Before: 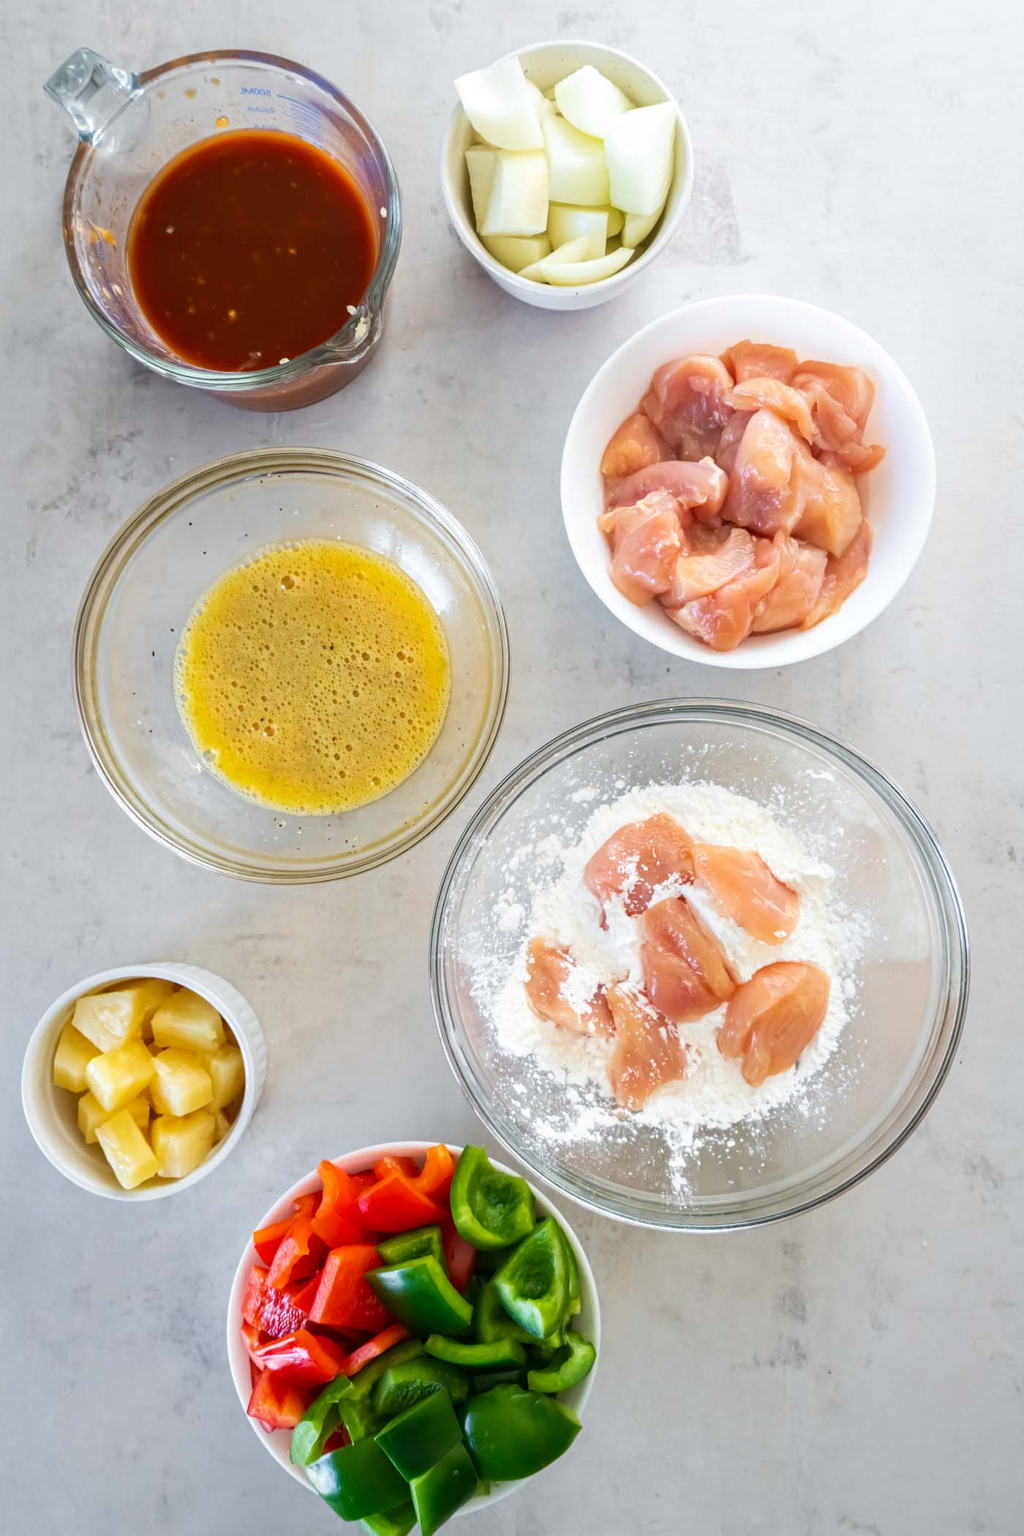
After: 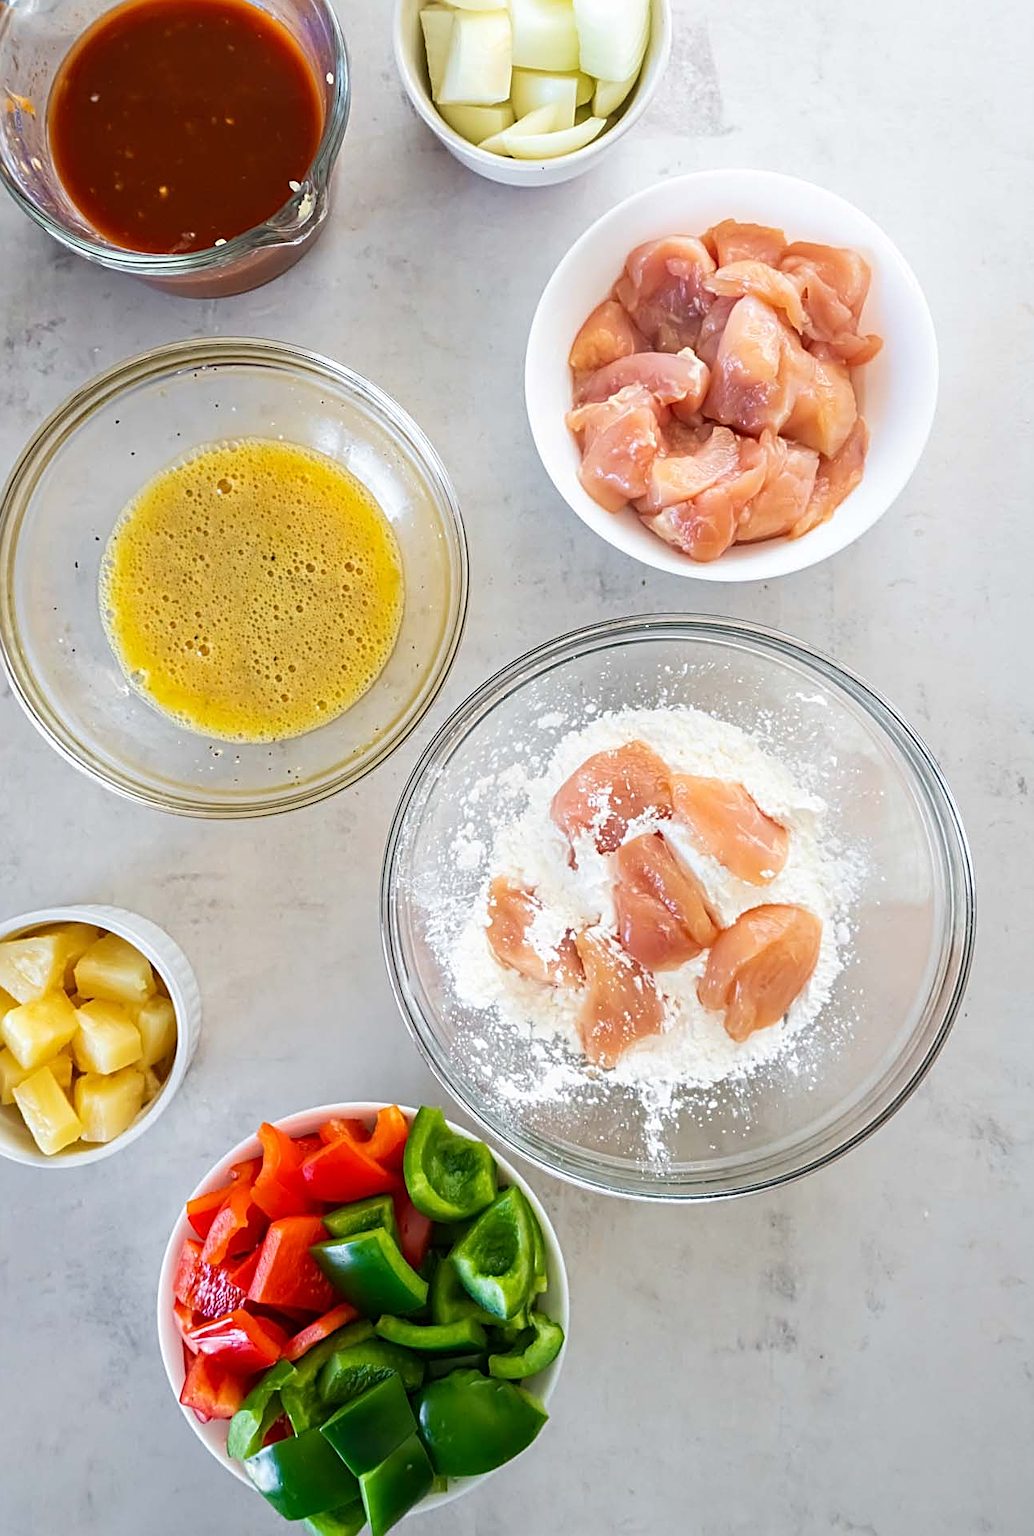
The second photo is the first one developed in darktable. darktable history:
crop and rotate: left 8.262%, top 9.226%
sharpen: radius 2.543, amount 0.636
